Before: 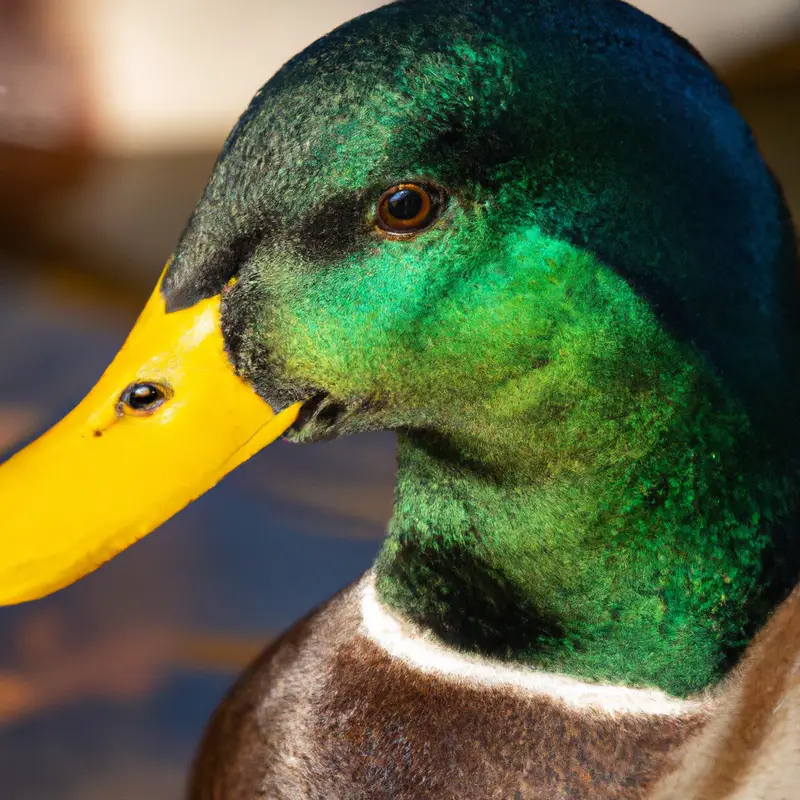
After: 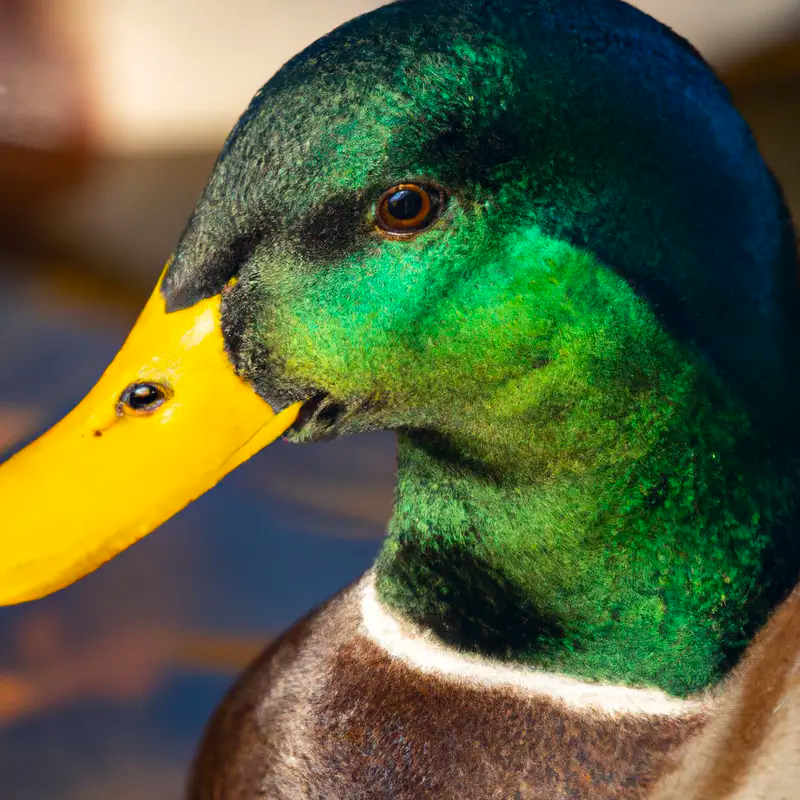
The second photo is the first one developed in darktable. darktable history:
contrast brightness saturation: contrast 0.04, saturation 0.16
color correction: highlights a* 0.207, highlights b* 2.7, shadows a* -0.874, shadows b* -4.78
